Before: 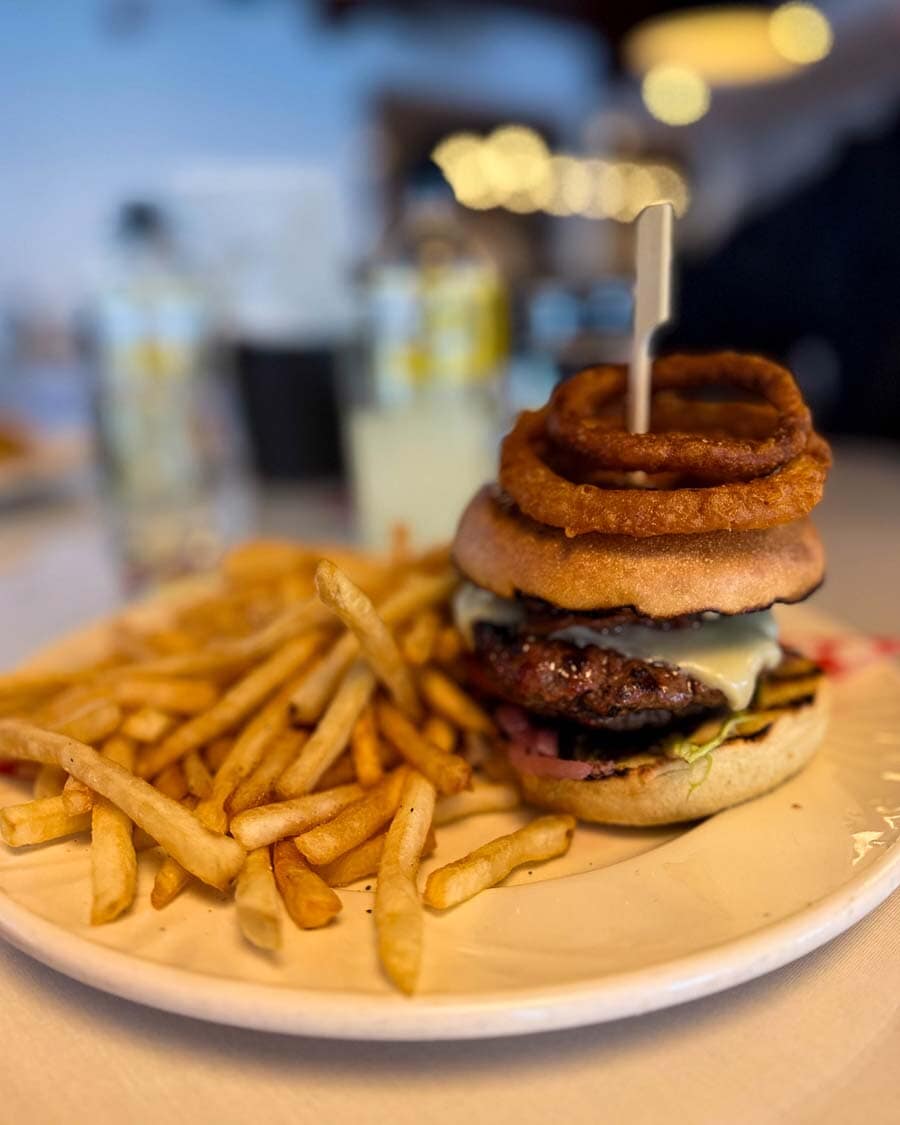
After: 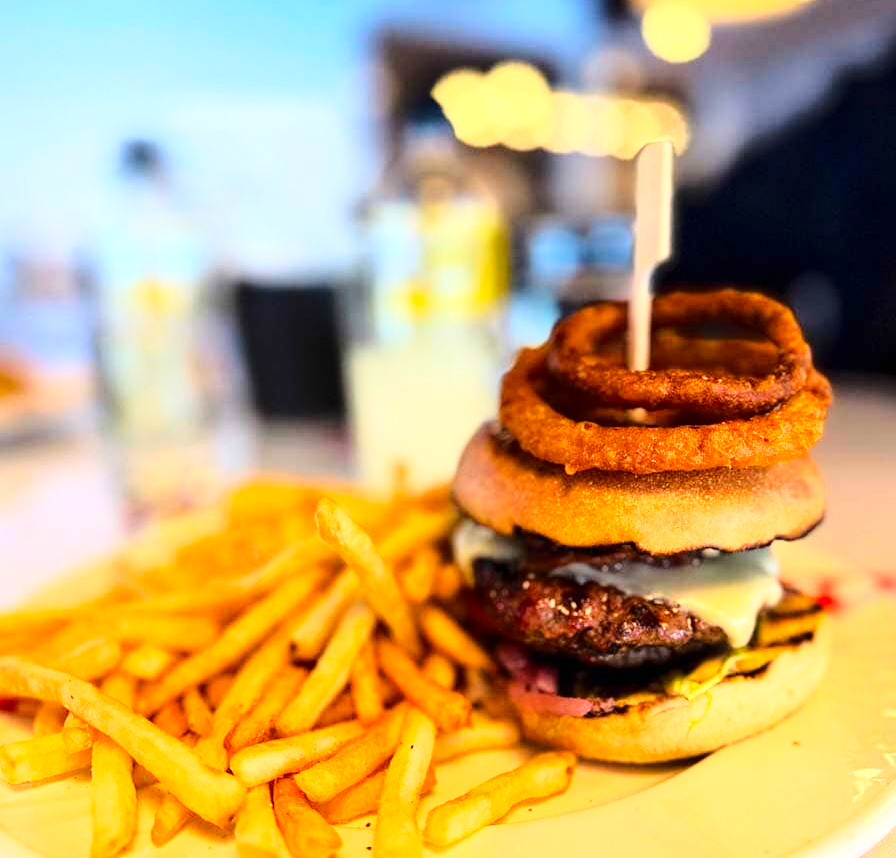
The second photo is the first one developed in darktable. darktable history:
exposure: exposure 0.569 EV, compensate highlight preservation false
crop: top 5.606%, bottom 18.097%
contrast brightness saturation: contrast 0.075, saturation 0.196
base curve: curves: ch0 [(0, 0) (0.028, 0.03) (0.121, 0.232) (0.46, 0.748) (0.859, 0.968) (1, 1)]
